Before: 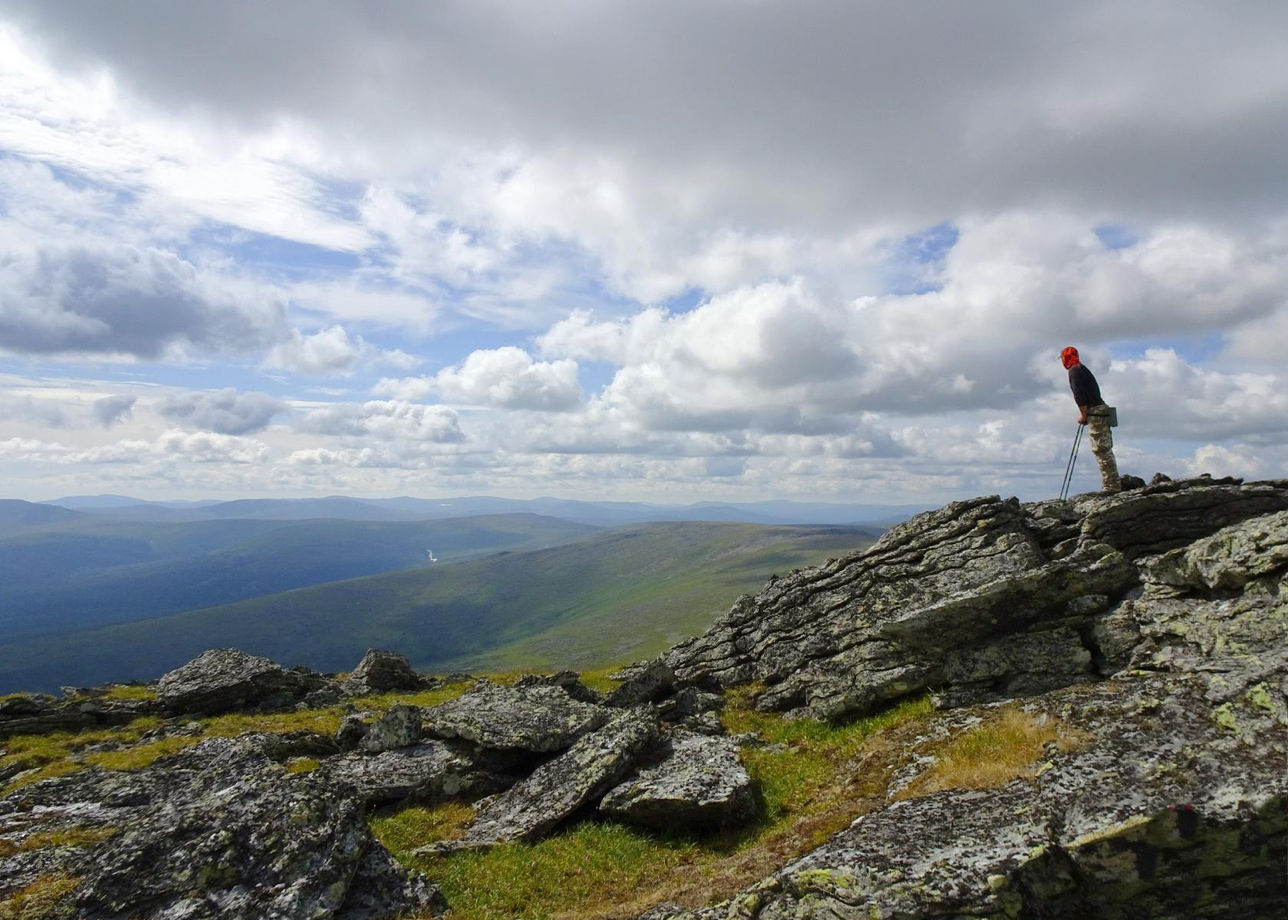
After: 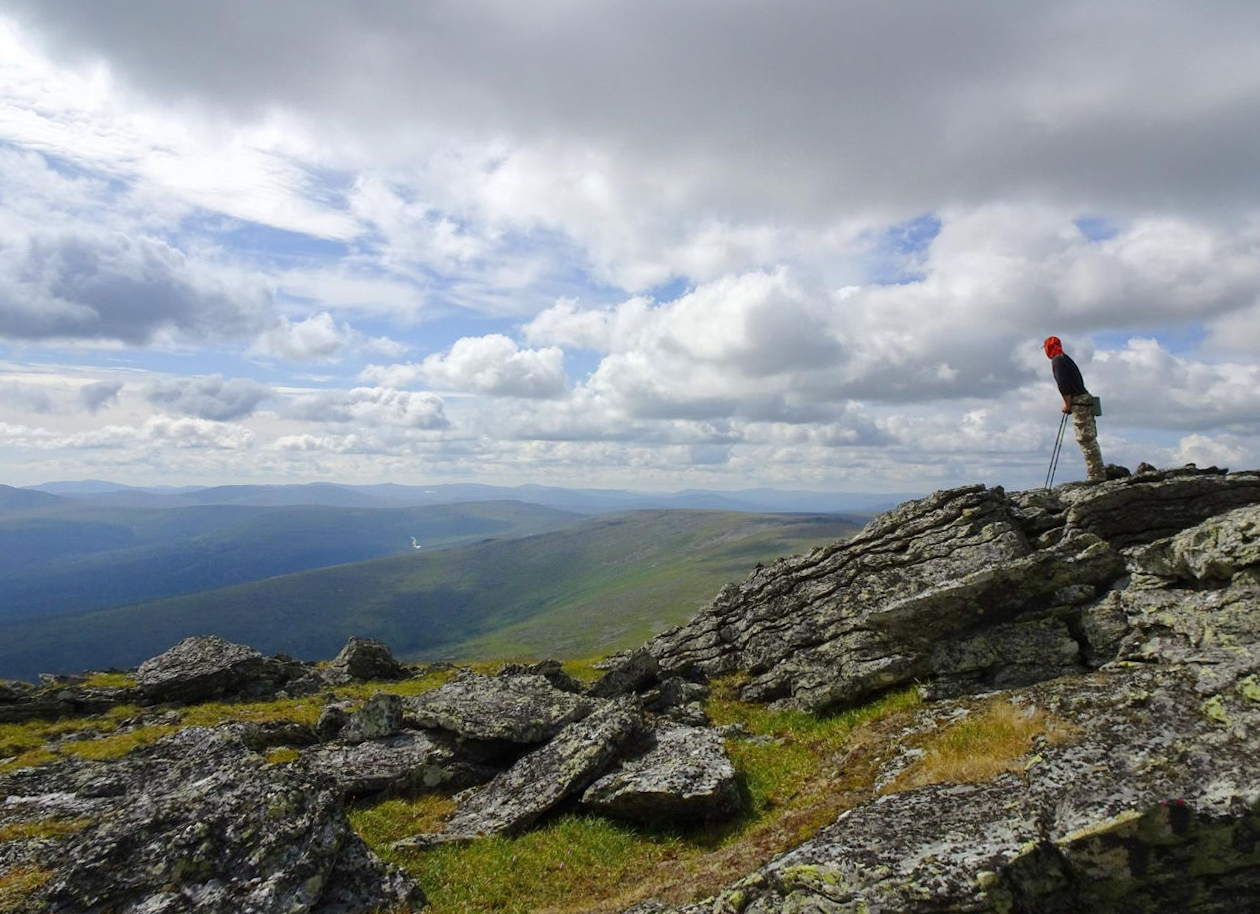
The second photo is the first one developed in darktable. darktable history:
rotate and perspective: rotation 0.226°, lens shift (vertical) -0.042, crop left 0.023, crop right 0.982, crop top 0.006, crop bottom 0.994
